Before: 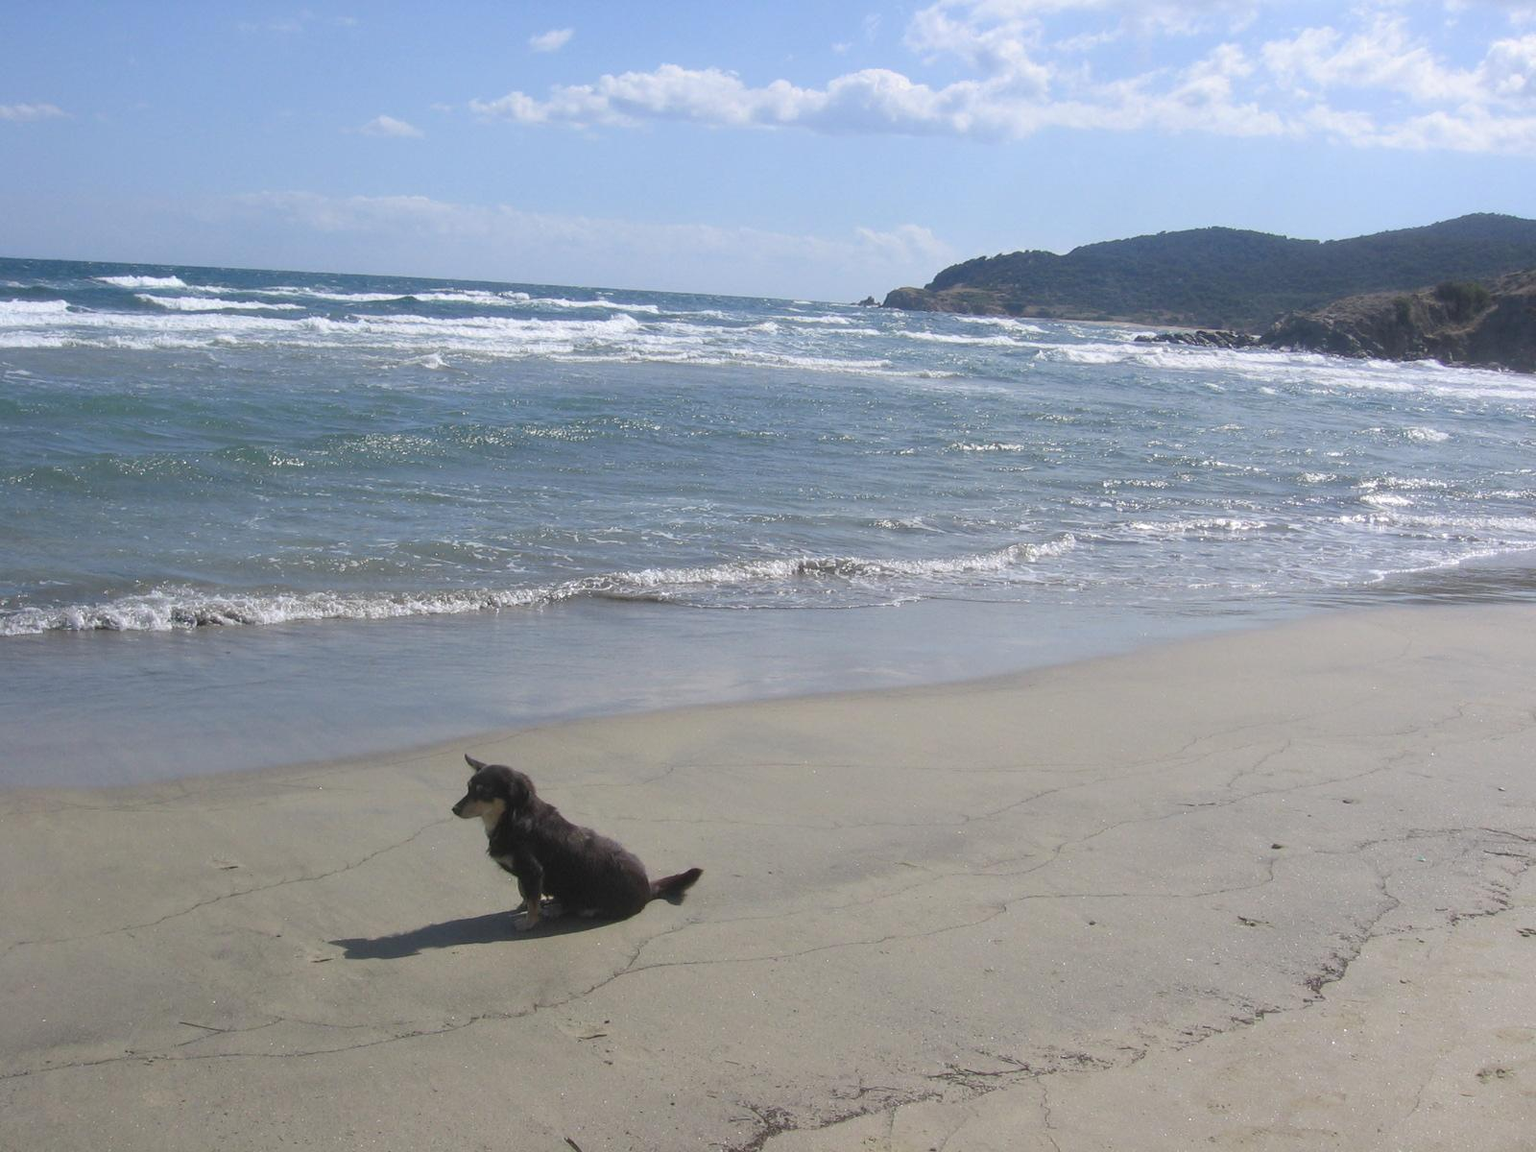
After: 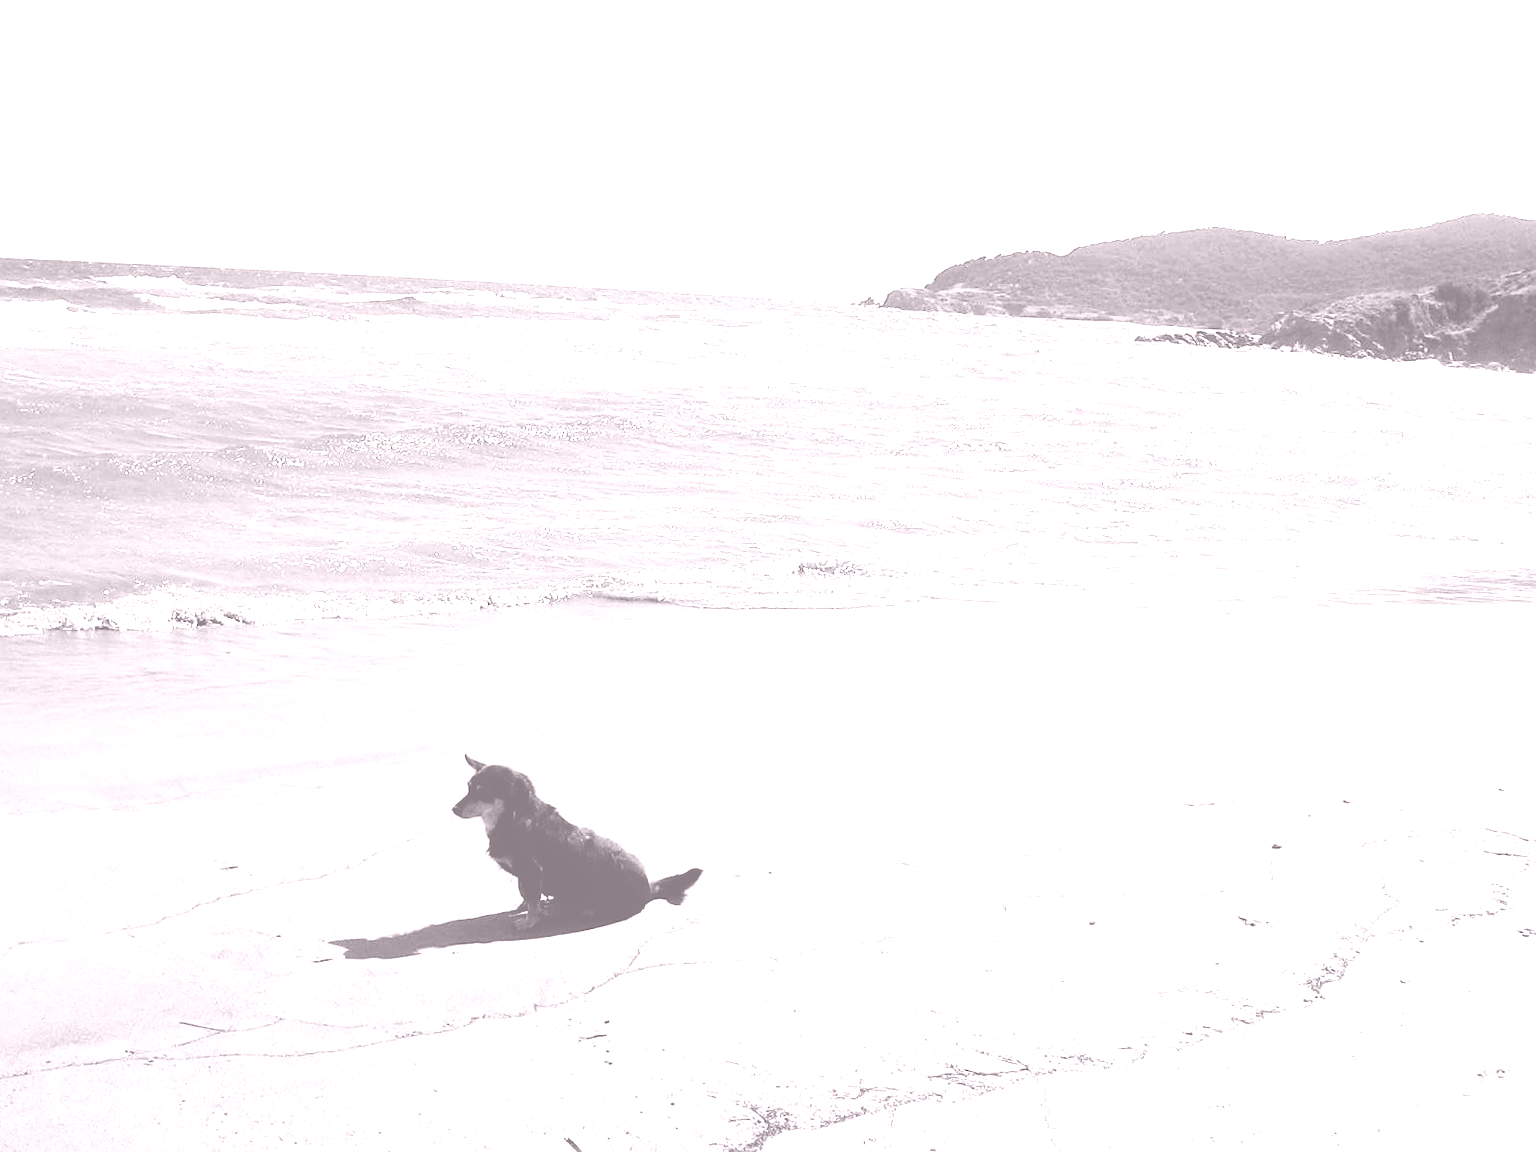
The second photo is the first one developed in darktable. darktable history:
white balance: red 0.931, blue 1.11
tone curve: curves: ch0 [(0, 0.036) (0.119, 0.115) (0.466, 0.498) (0.715, 0.767) (0.817, 0.865) (1, 0.998)]; ch1 [(0, 0) (0.377, 0.424) (0.442, 0.491) (0.487, 0.502) (0.514, 0.512) (0.536, 0.577) (0.66, 0.724) (1, 1)]; ch2 [(0, 0) (0.38, 0.405) (0.463, 0.443) (0.492, 0.486) (0.526, 0.541) (0.578, 0.598) (1, 1)], color space Lab, independent channels, preserve colors none
sharpen: on, module defaults
filmic rgb: black relative exposure -5 EV, hardness 2.88, contrast 1.4, highlights saturation mix -30%
colorize: hue 25.2°, saturation 83%, source mix 82%, lightness 79%, version 1
